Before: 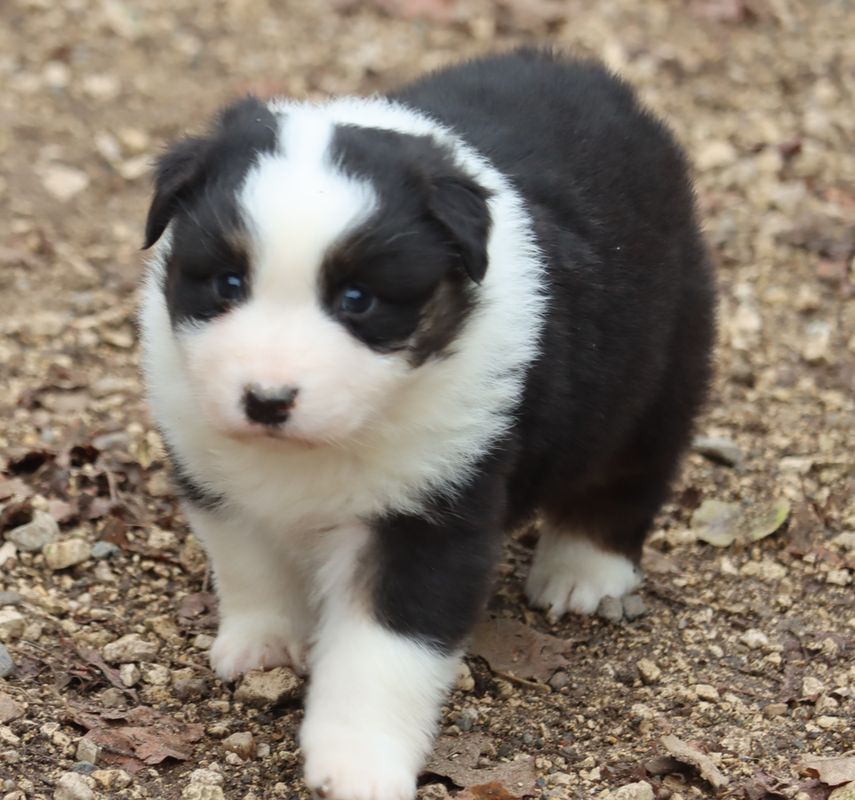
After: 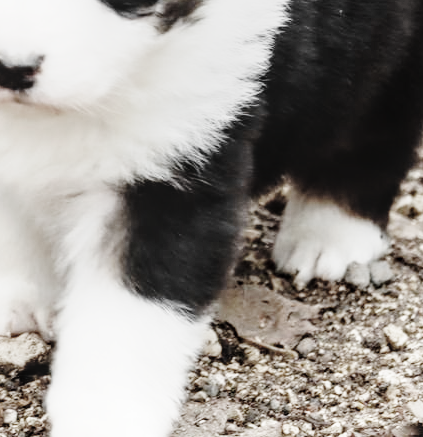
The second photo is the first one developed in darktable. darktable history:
base curve: curves: ch0 [(0, 0) (0, 0.001) (0.001, 0.001) (0.004, 0.002) (0.007, 0.004) (0.015, 0.013) (0.033, 0.045) (0.052, 0.096) (0.075, 0.17) (0.099, 0.241) (0.163, 0.42) (0.219, 0.55) (0.259, 0.616) (0.327, 0.722) (0.365, 0.765) (0.522, 0.873) (0.547, 0.881) (0.689, 0.919) (0.826, 0.952) (1, 1)], preserve colors none
color zones: curves: ch0 [(0, 0.613) (0.01, 0.613) (0.245, 0.448) (0.498, 0.529) (0.642, 0.665) (0.879, 0.777) (0.99, 0.613)]; ch1 [(0, 0.035) (0.121, 0.189) (0.259, 0.197) (0.415, 0.061) (0.589, 0.022) (0.732, 0.022) (0.857, 0.026) (0.991, 0.053)]
crop: left 29.672%, top 41.786%, right 20.851%, bottom 3.487%
local contrast: on, module defaults
tone curve: curves: ch0 [(0, 0) (0.003, 0.002) (0.011, 0.007) (0.025, 0.016) (0.044, 0.027) (0.069, 0.045) (0.1, 0.077) (0.136, 0.114) (0.177, 0.166) (0.224, 0.241) (0.277, 0.328) (0.335, 0.413) (0.399, 0.498) (0.468, 0.572) (0.543, 0.638) (0.623, 0.711) (0.709, 0.786) (0.801, 0.853) (0.898, 0.929) (1, 1)], preserve colors none
